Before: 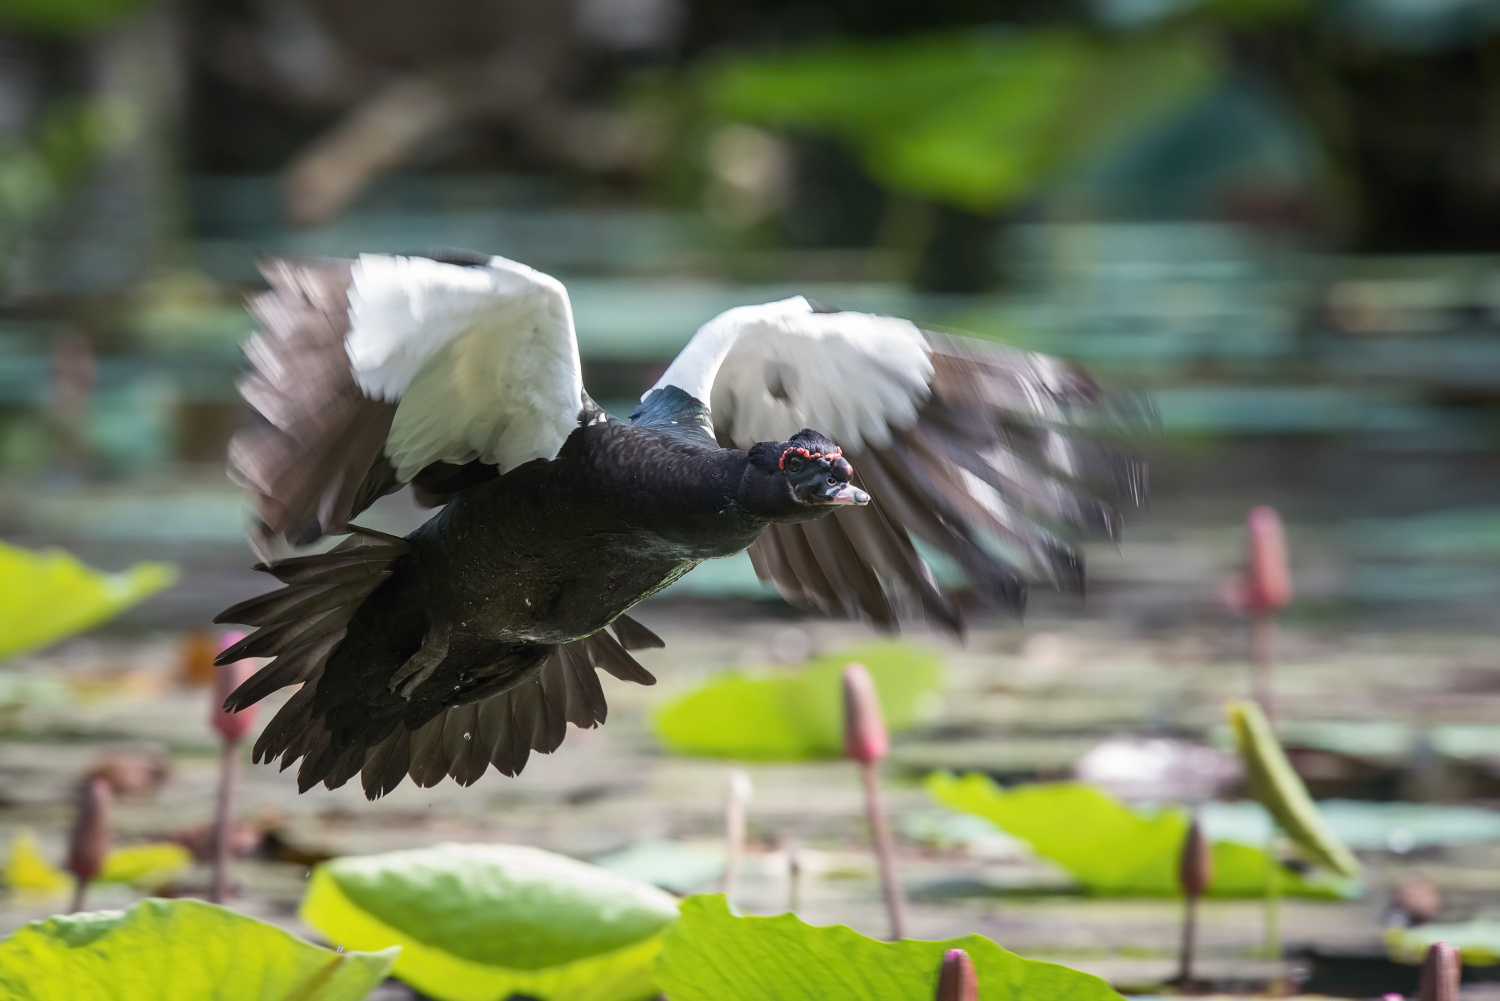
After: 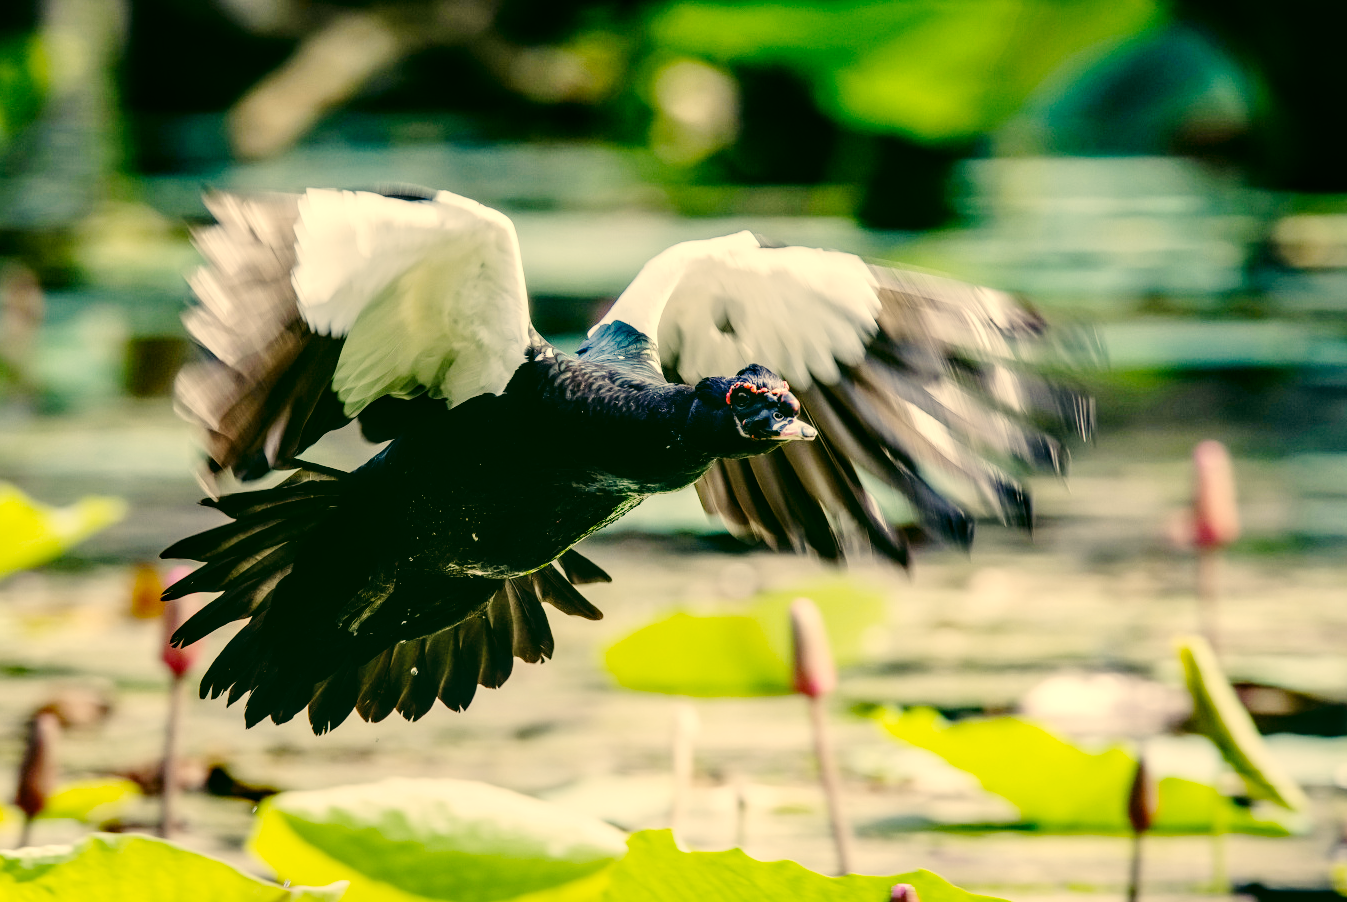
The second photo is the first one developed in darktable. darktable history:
color correction: highlights a* 4.99, highlights b* 24.99, shadows a* -15.77, shadows b* 3.71
crop: left 3.597%, top 6.505%, right 6.566%, bottom 3.333%
base curve: curves: ch0 [(0, 0) (0.036, 0.01) (0.123, 0.254) (0.258, 0.504) (0.507, 0.748) (1, 1)], preserve colors none
local contrast: detail 130%
